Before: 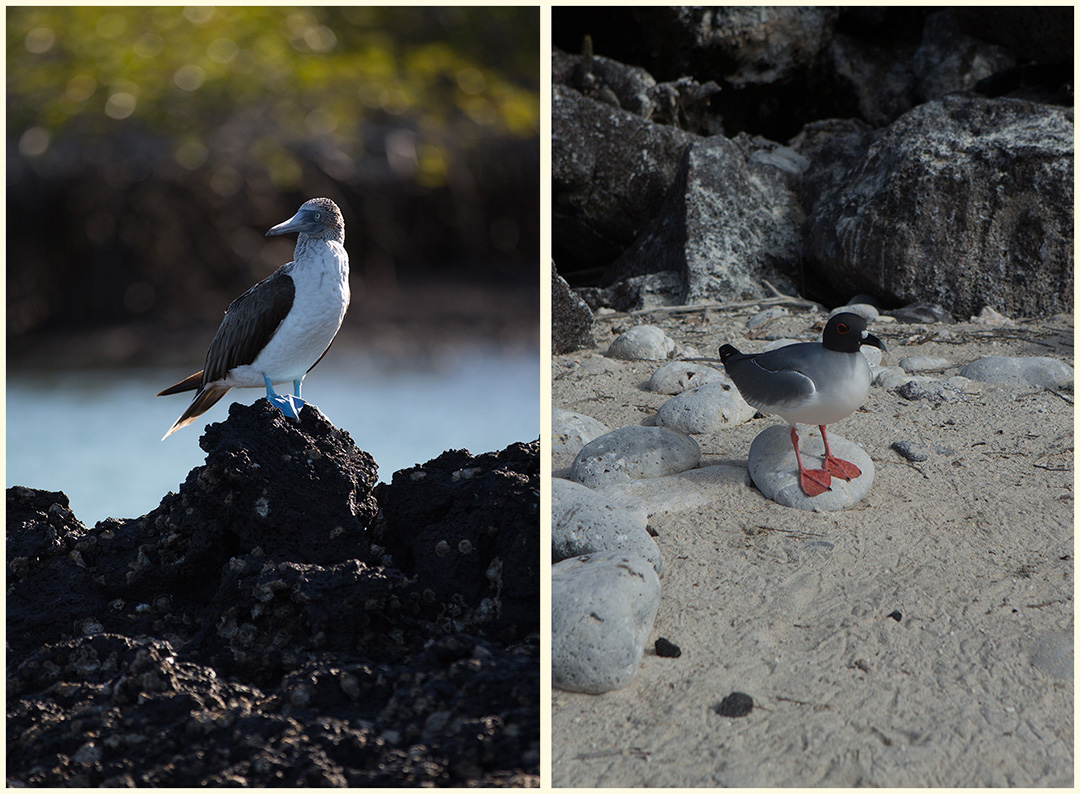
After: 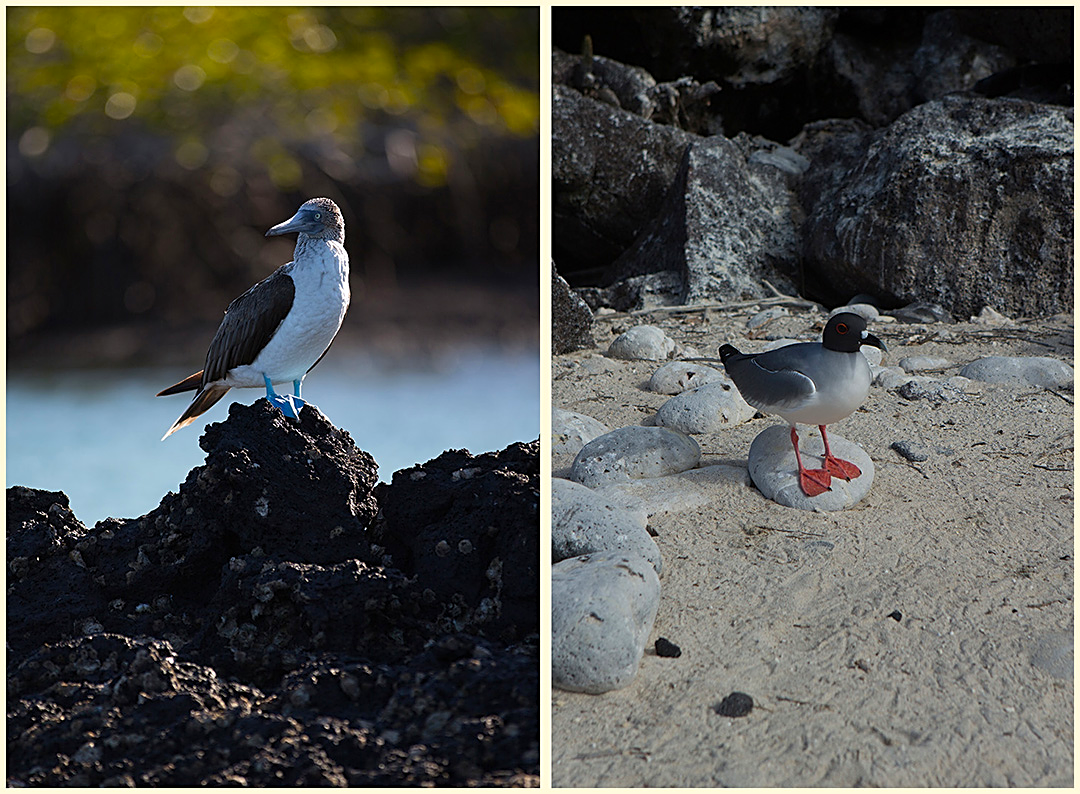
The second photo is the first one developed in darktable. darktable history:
color balance rgb: perceptual saturation grading › global saturation 30.504%
tone equalizer: edges refinement/feathering 500, mask exposure compensation -1.57 EV, preserve details no
sharpen: amount 0.495
